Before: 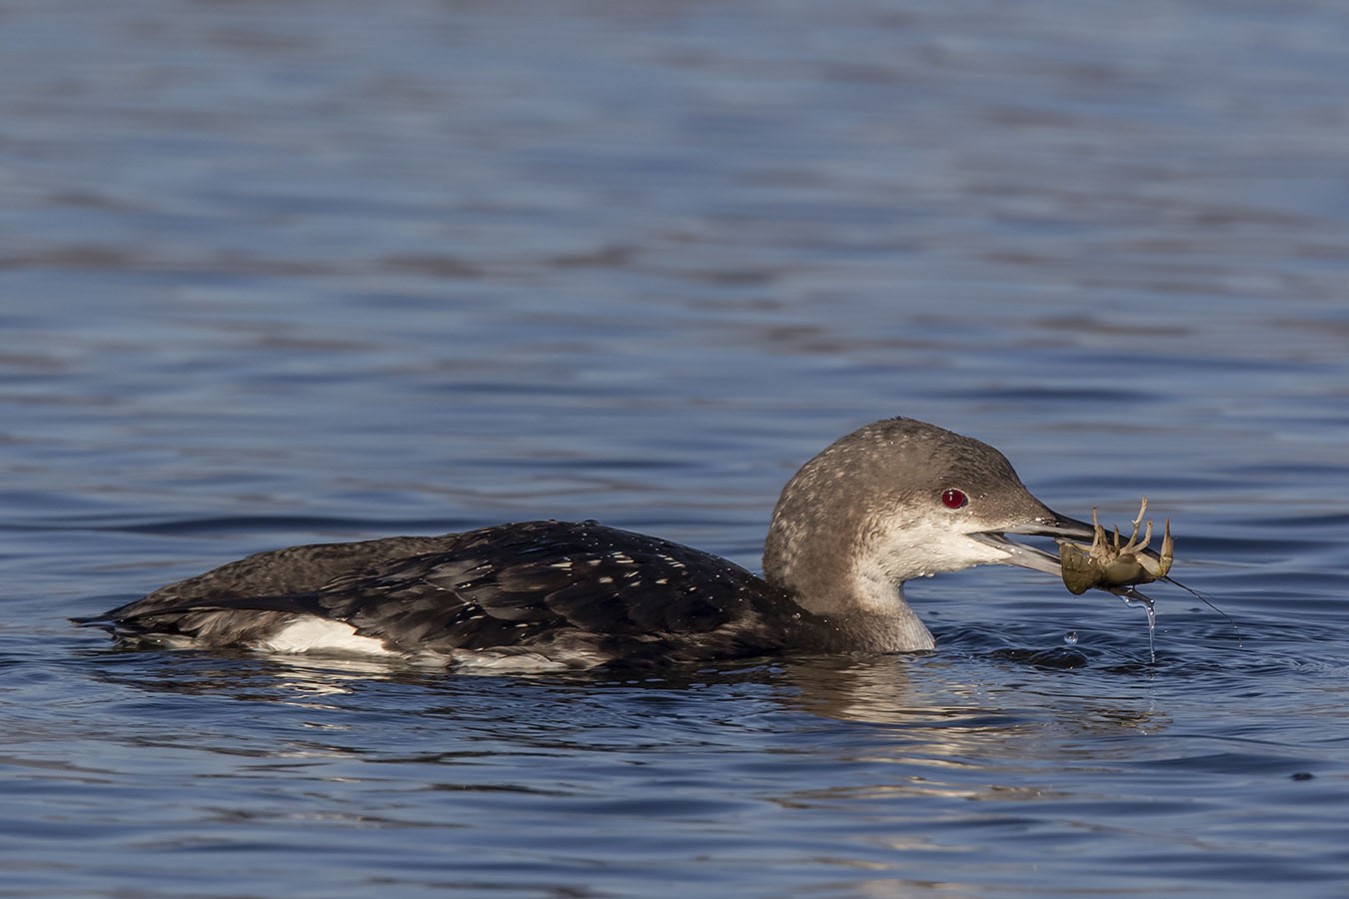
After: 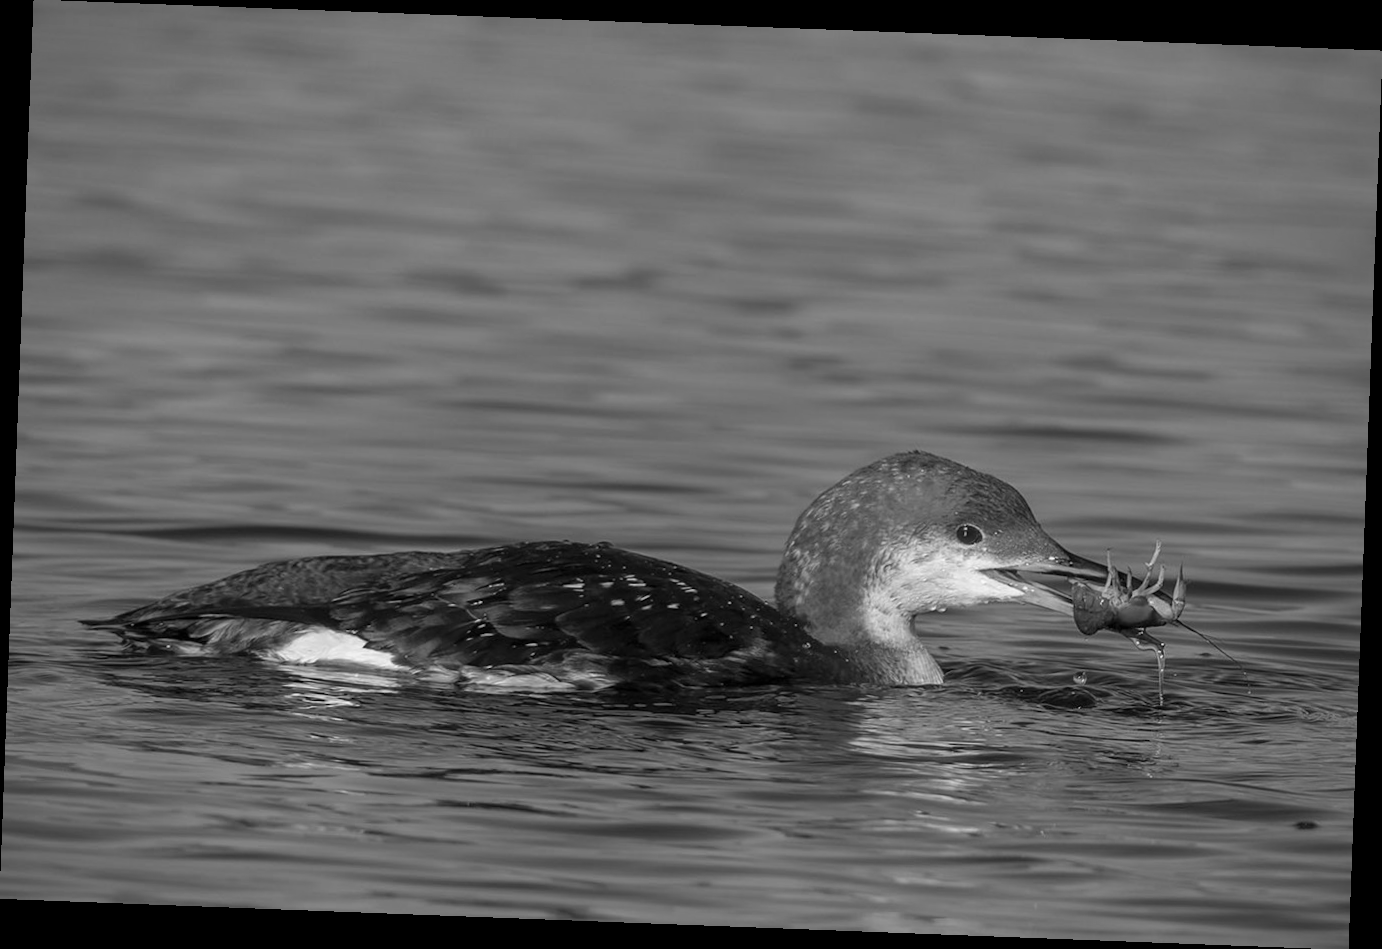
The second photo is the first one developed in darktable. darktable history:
exposure: exposure 0.2 EV, compensate highlight preservation false
rotate and perspective: rotation 2.17°, automatic cropping off
vignetting: fall-off radius 60.92%
monochrome: a -71.75, b 75.82
